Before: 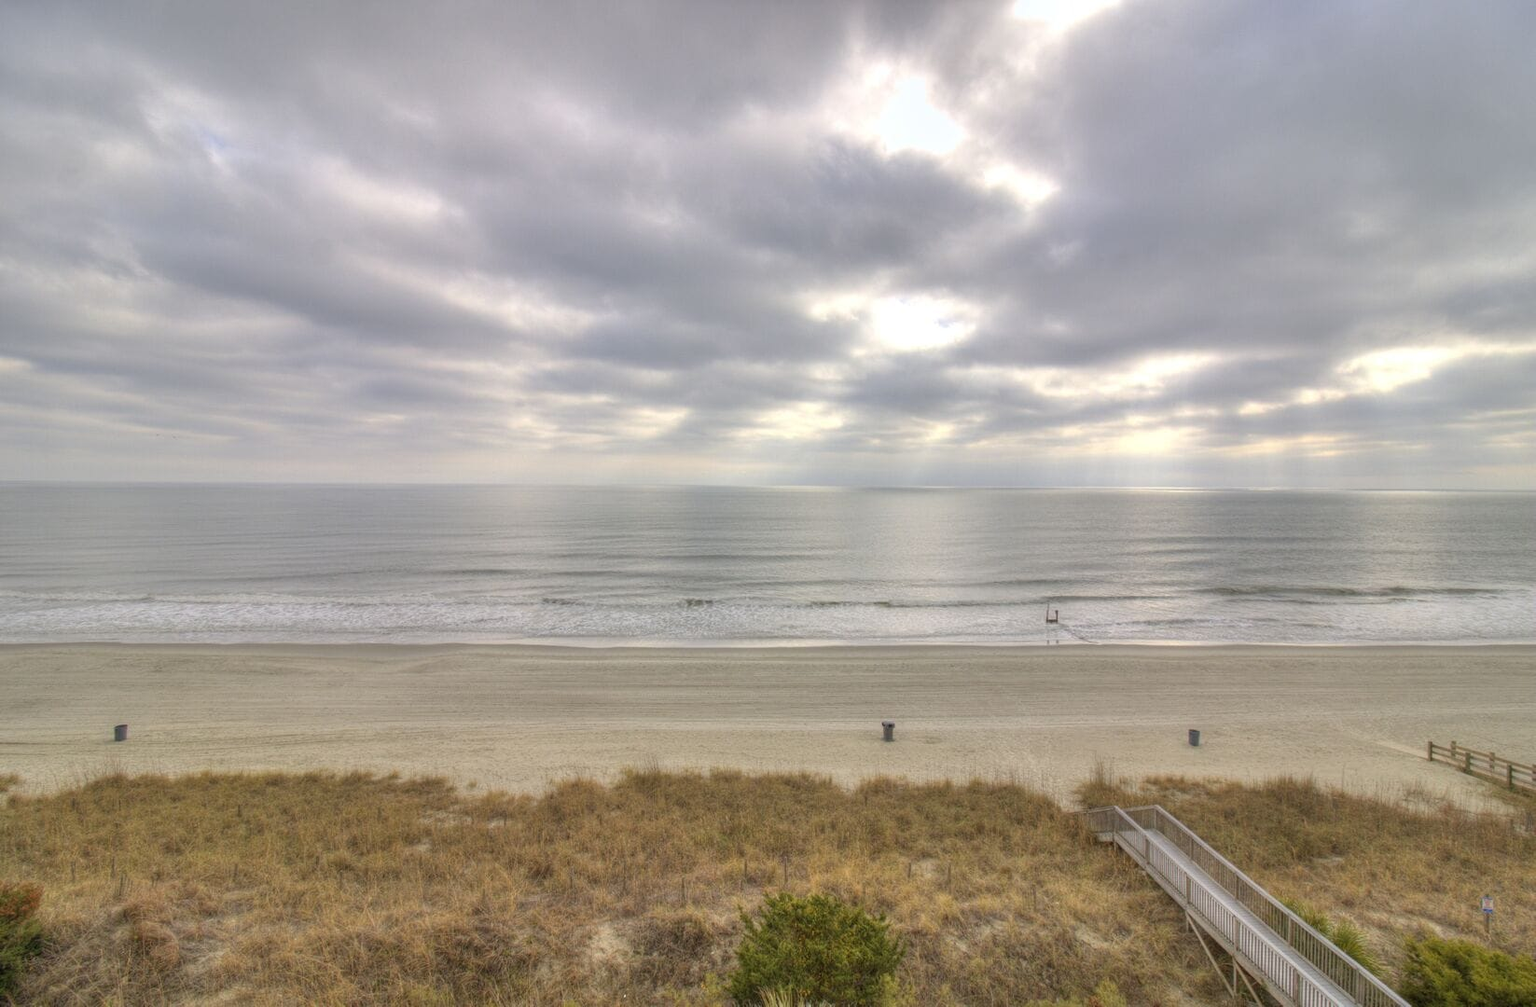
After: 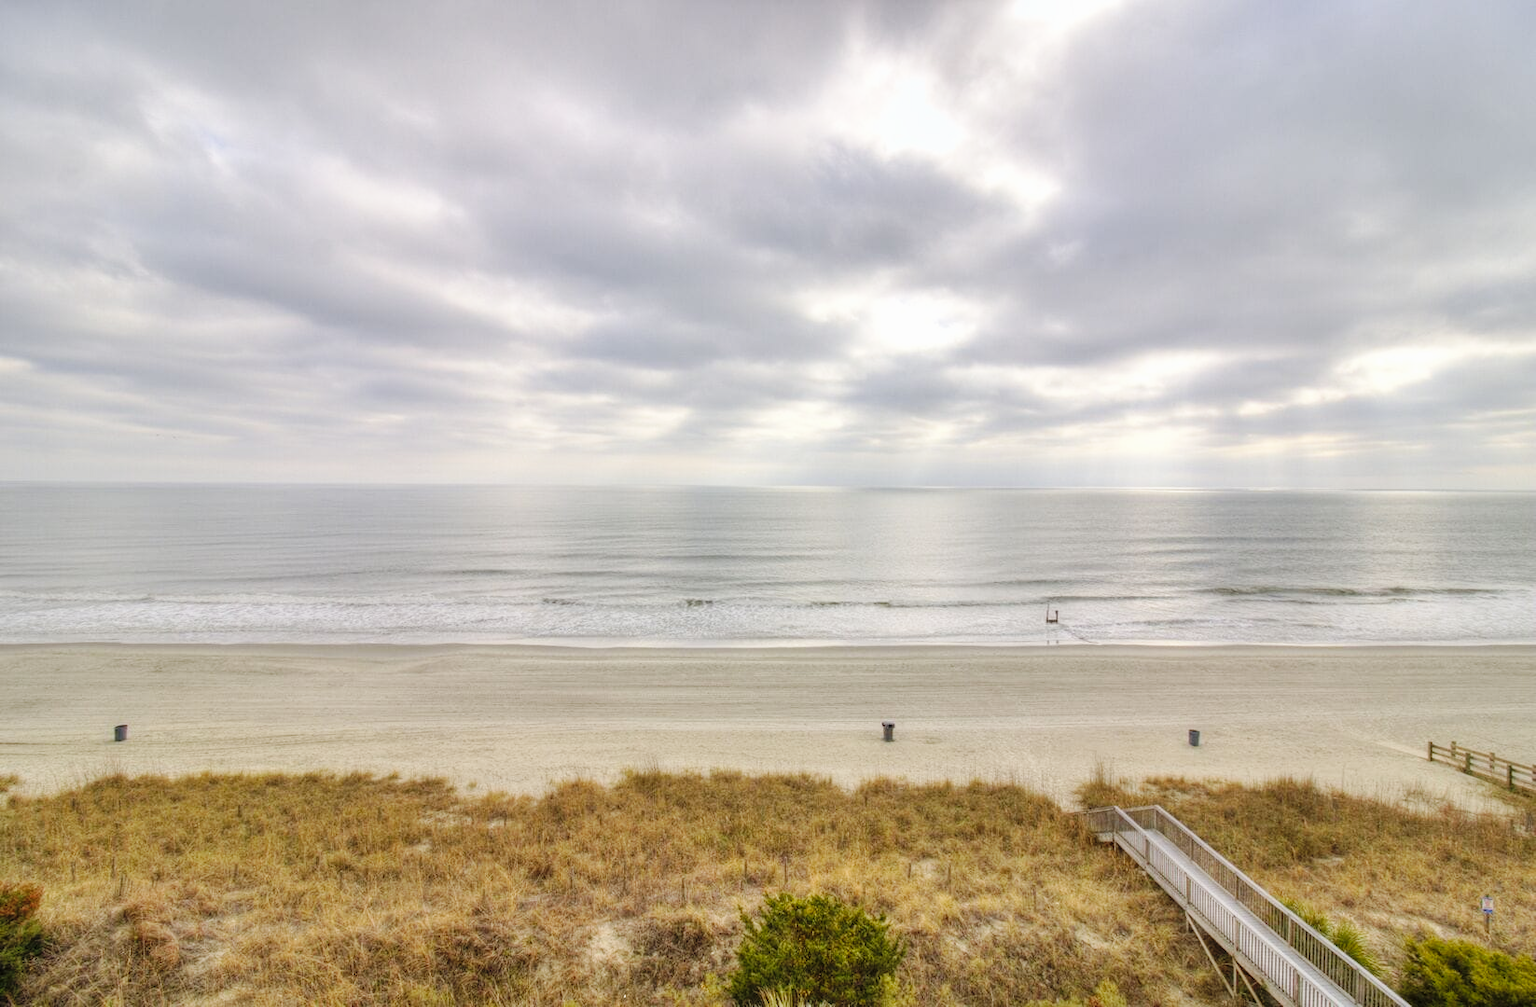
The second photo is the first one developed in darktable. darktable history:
base curve: curves: ch0 [(0, 0) (0.036, 0.025) (0.121, 0.166) (0.206, 0.329) (0.605, 0.79) (1, 1)], preserve colors none
exposure: exposure -0.055 EV, compensate highlight preservation false
